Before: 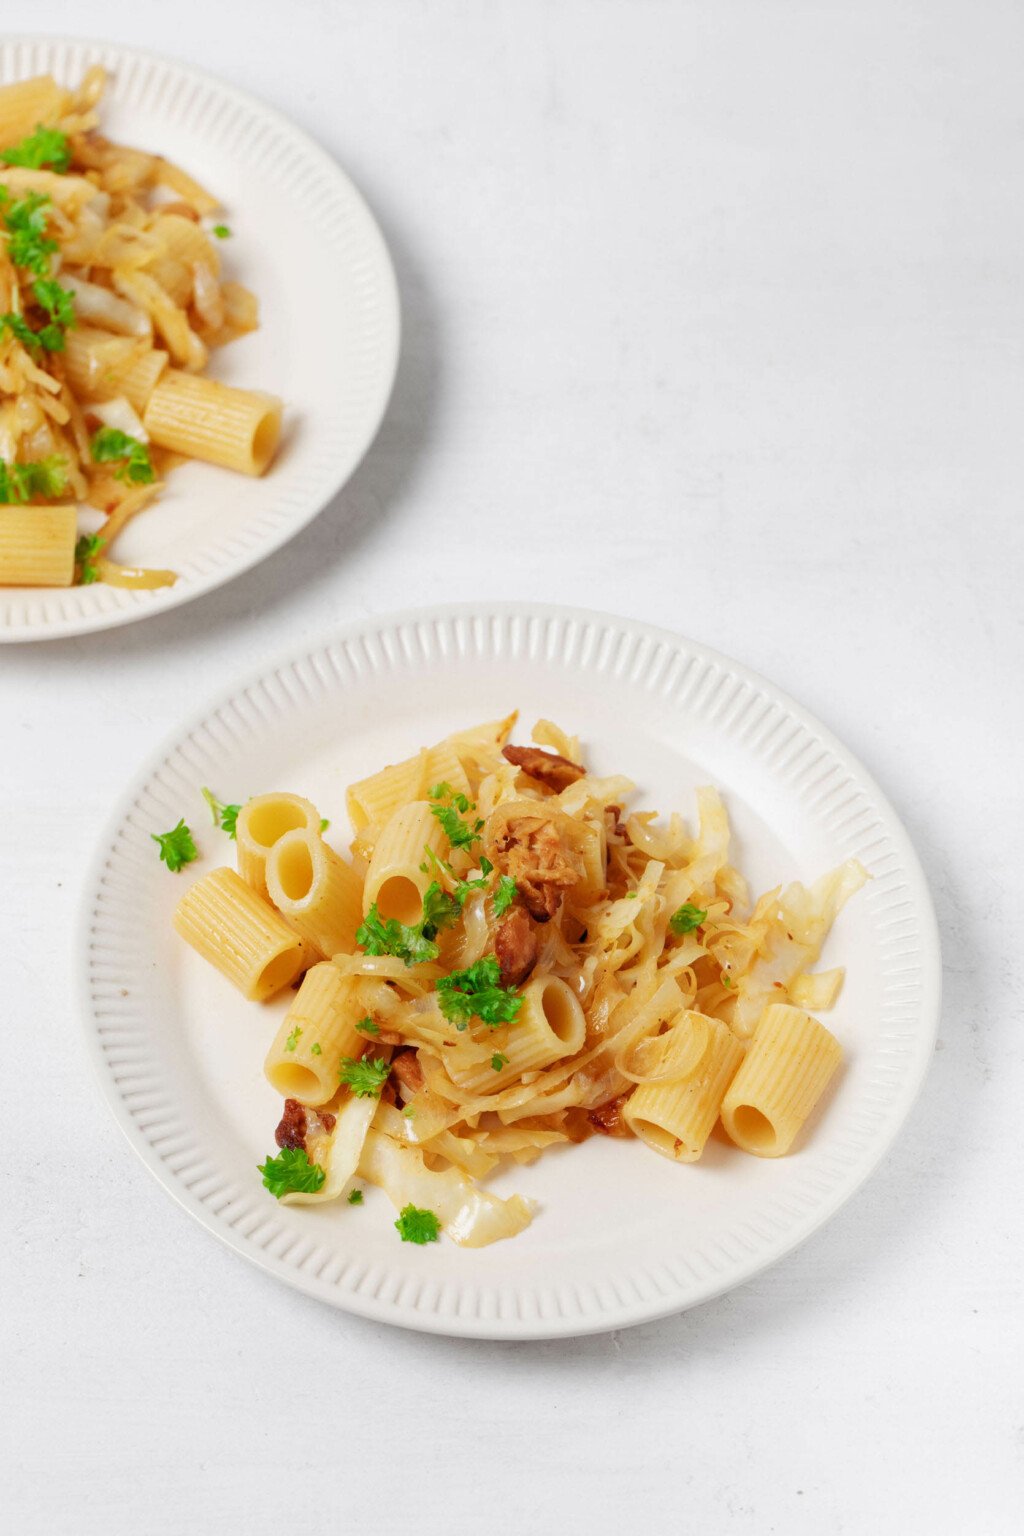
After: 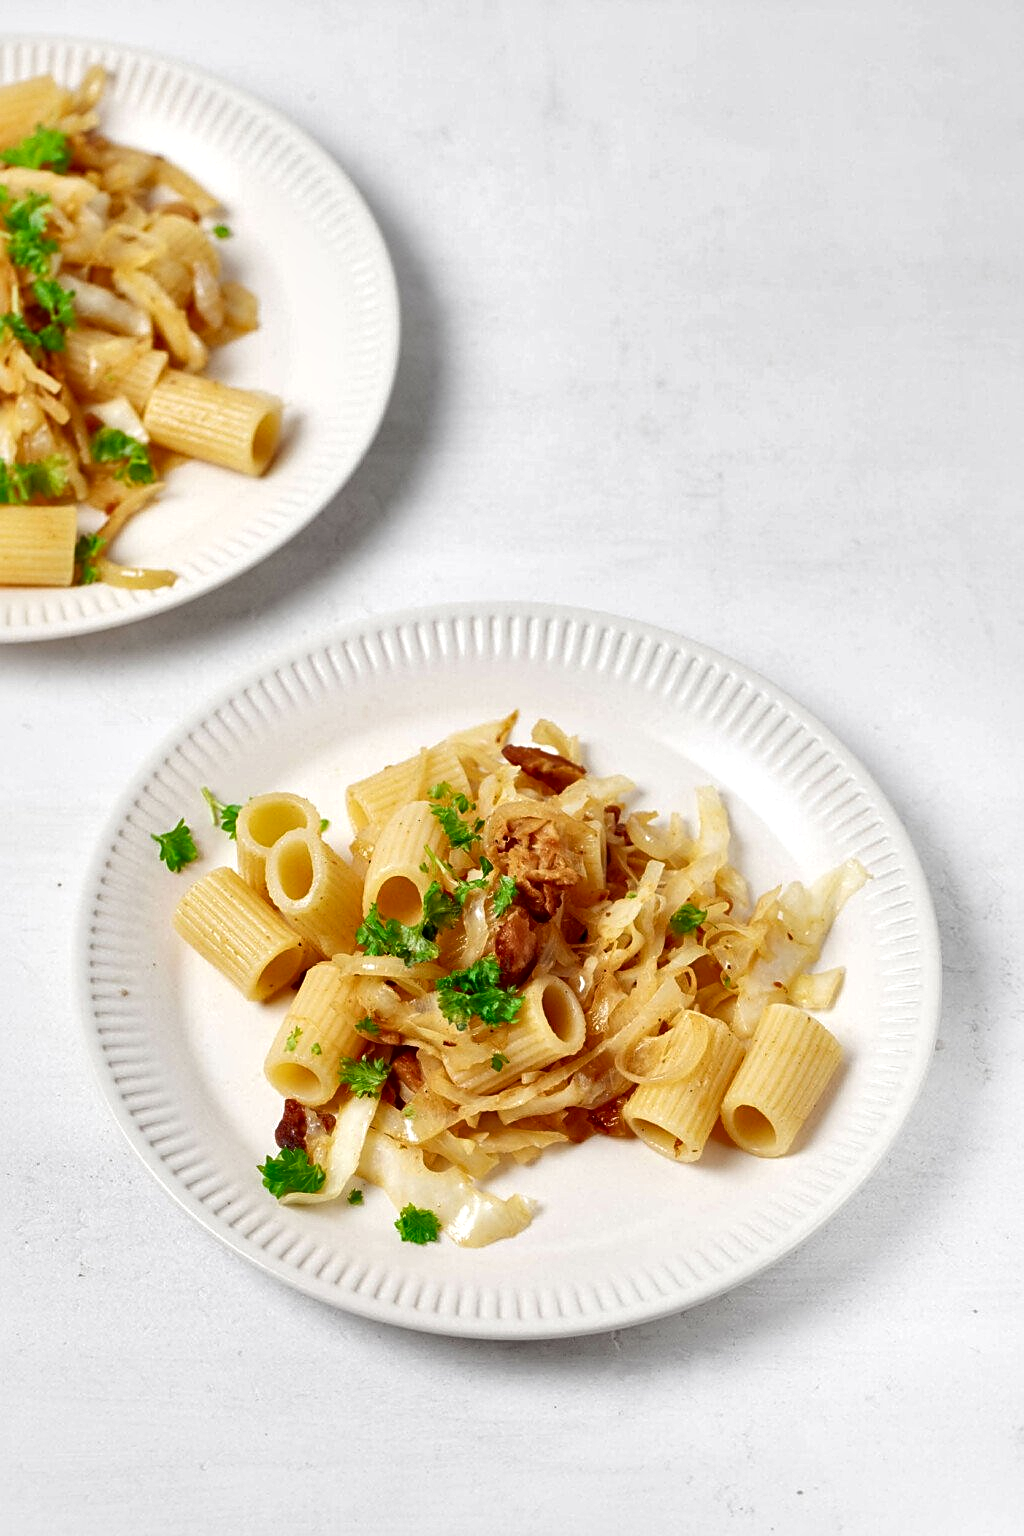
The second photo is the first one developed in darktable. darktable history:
sharpen: on, module defaults
local contrast: mode bilateral grid, contrast 70, coarseness 74, detail 181%, midtone range 0.2
